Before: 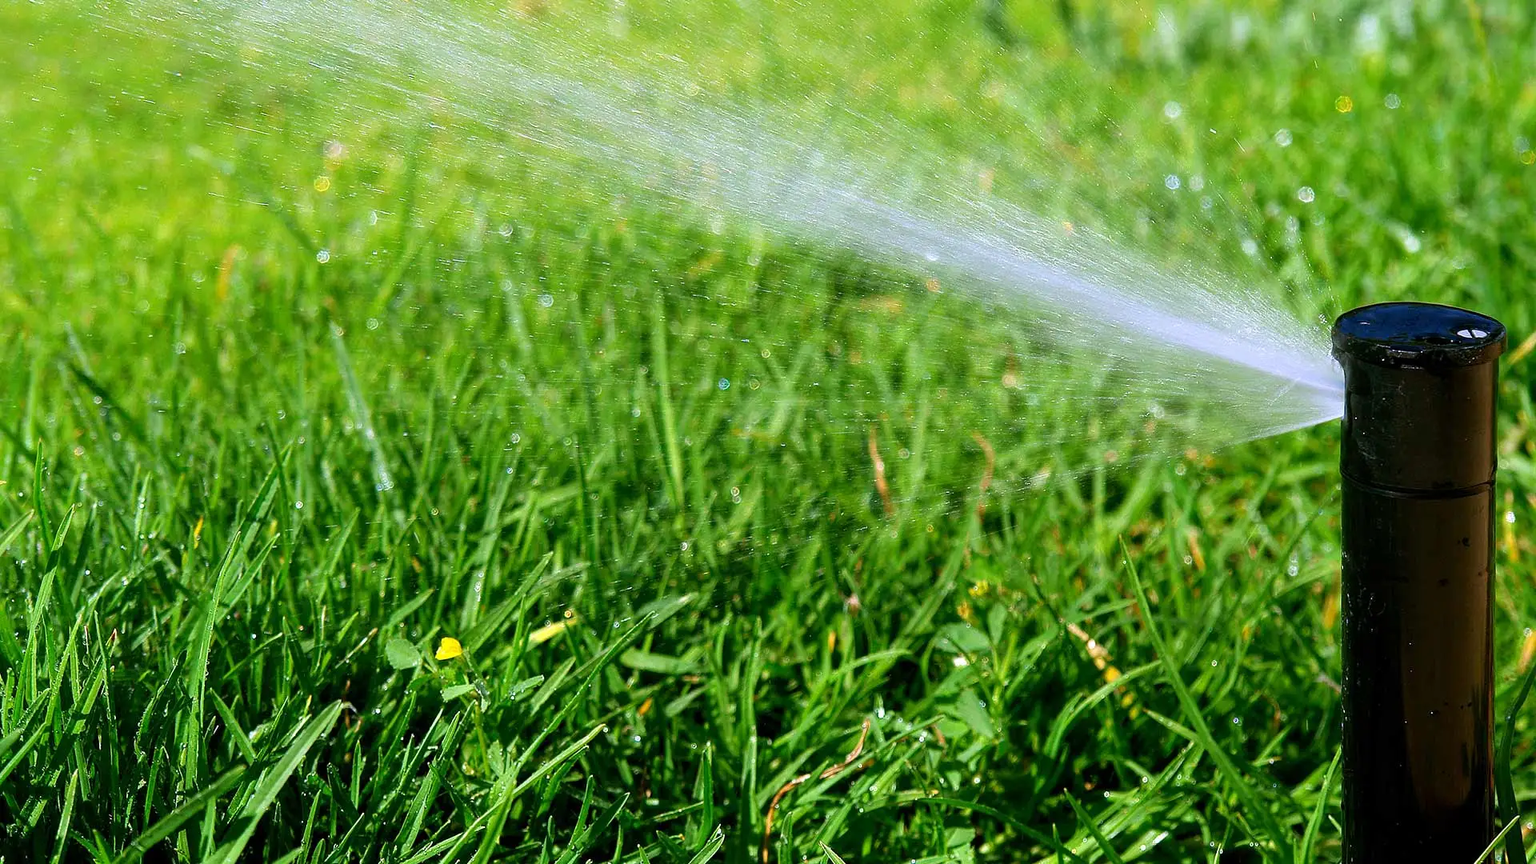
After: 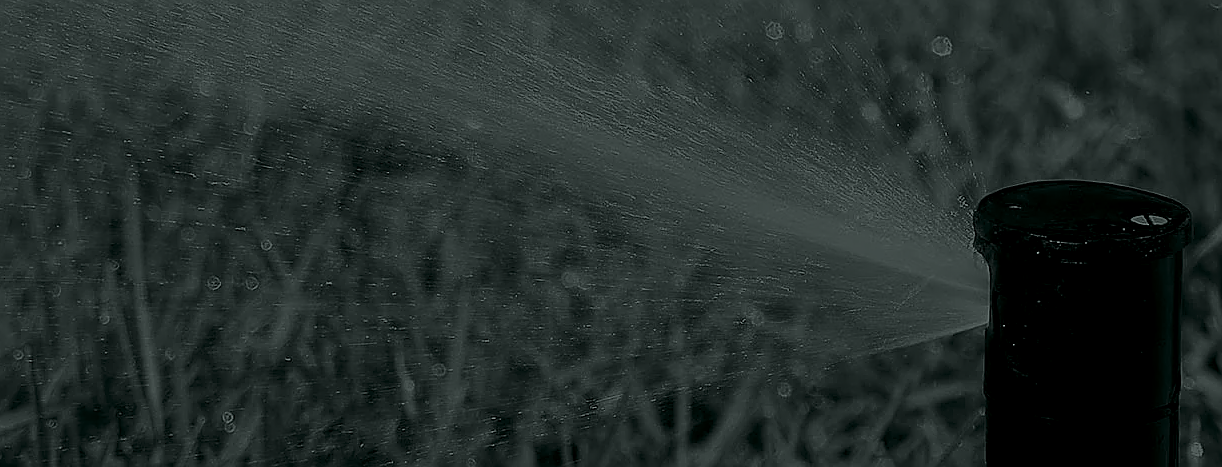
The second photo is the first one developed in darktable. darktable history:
sharpen: radius 1.4, amount 1.25, threshold 0.7
exposure: black level correction -0.023, exposure -0.039 EV, compensate highlight preservation false
shadows and highlights: shadows -88.03, highlights -35.45, shadows color adjustment 99.15%, highlights color adjustment 0%, soften with gaussian
crop: left 36.005%, top 18.293%, right 0.31%, bottom 38.444%
colorize: hue 90°, saturation 19%, lightness 1.59%, version 1
